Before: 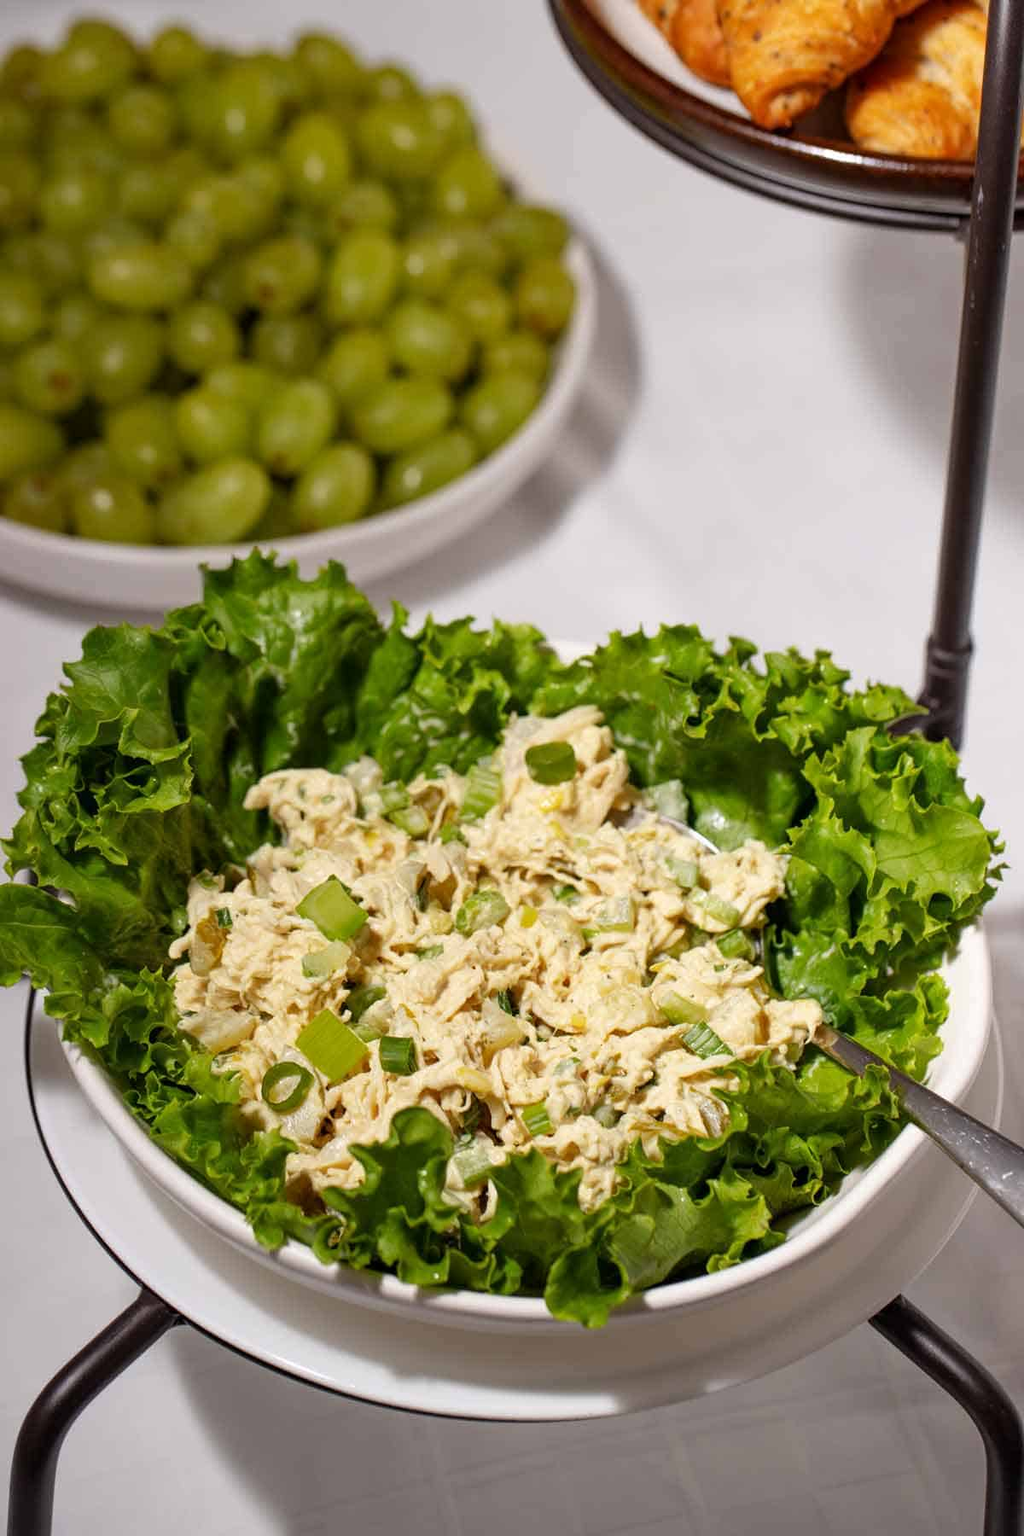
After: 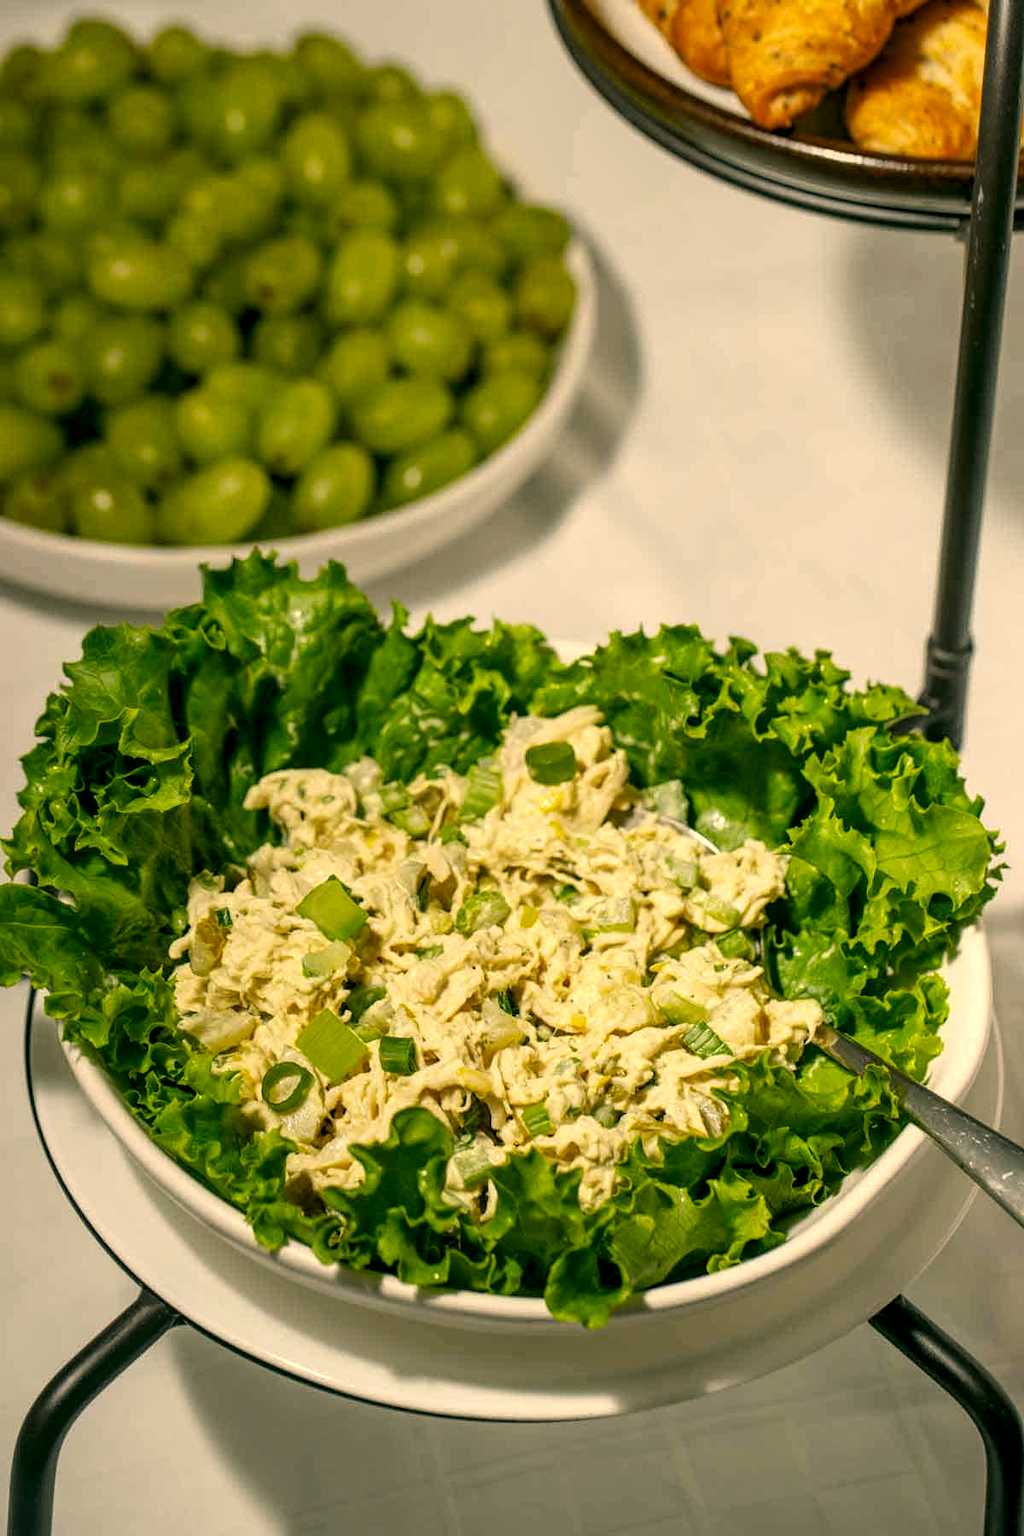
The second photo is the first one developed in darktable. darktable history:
white balance: emerald 1
color correction: highlights a* 5.3, highlights b* 24.26, shadows a* -15.58, shadows b* 4.02
local contrast: detail 130%
